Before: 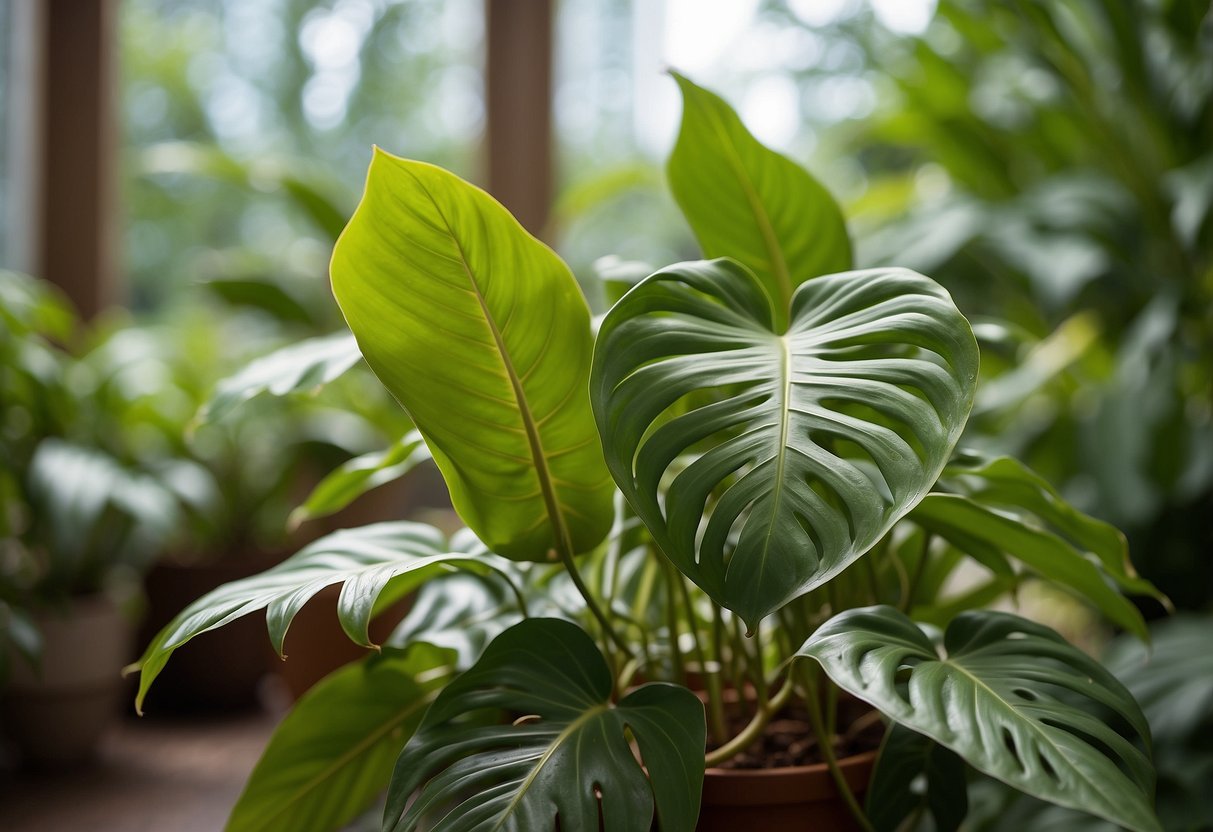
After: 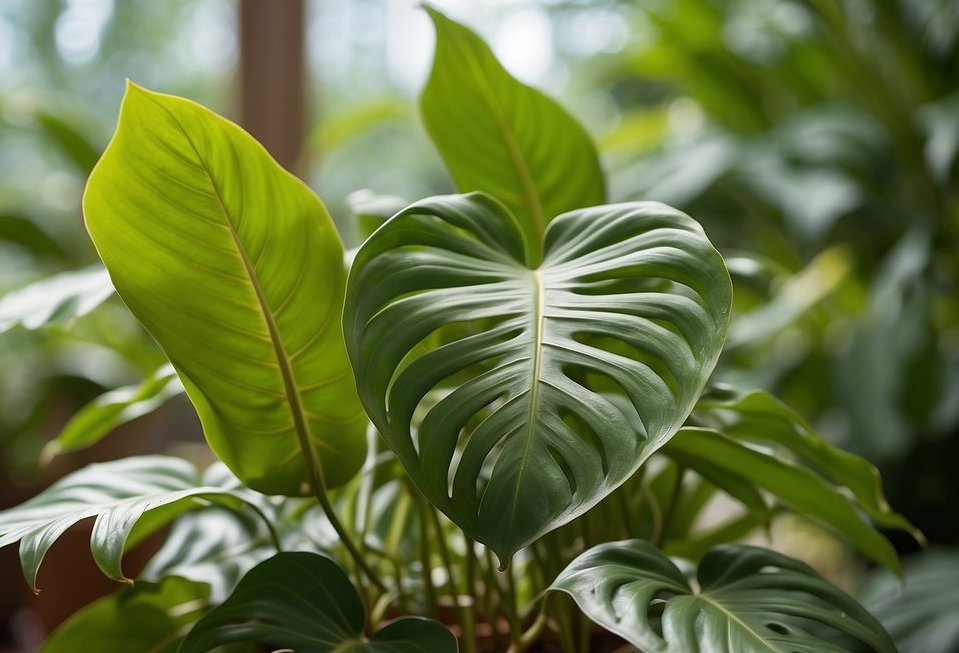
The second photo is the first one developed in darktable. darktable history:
crop and rotate: left 20.41%, top 7.987%, right 0.483%, bottom 13.427%
